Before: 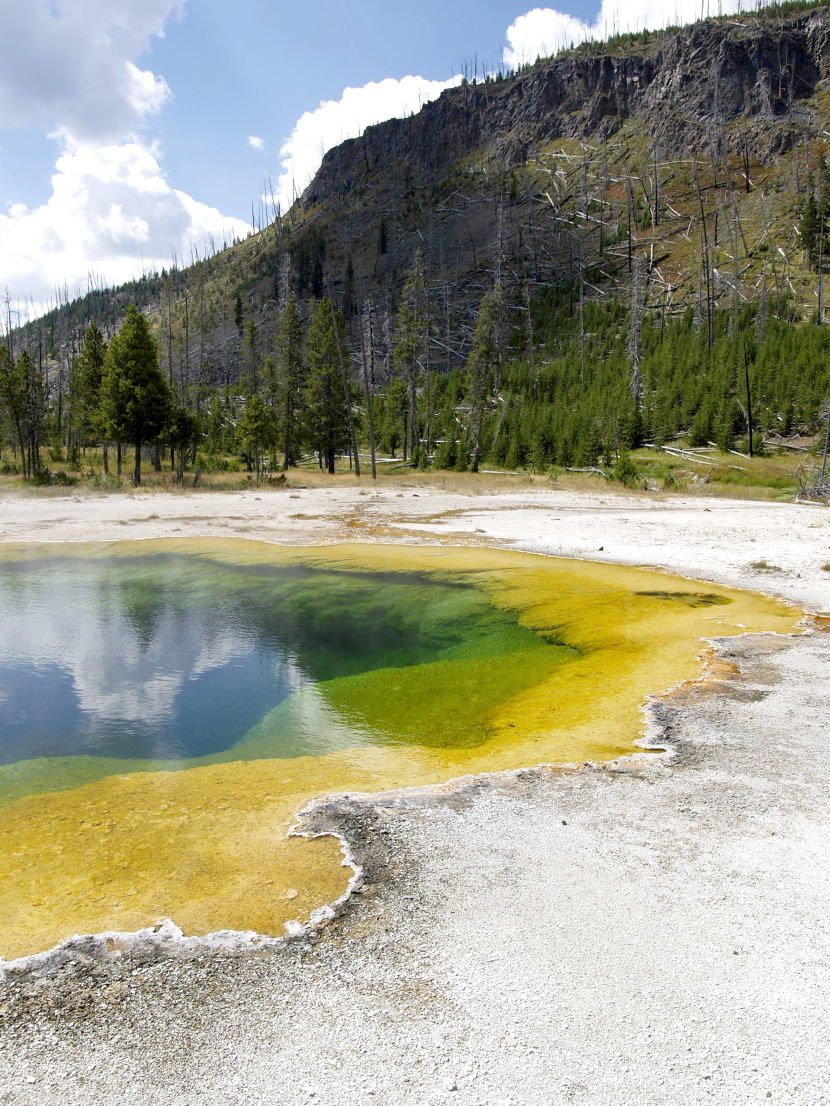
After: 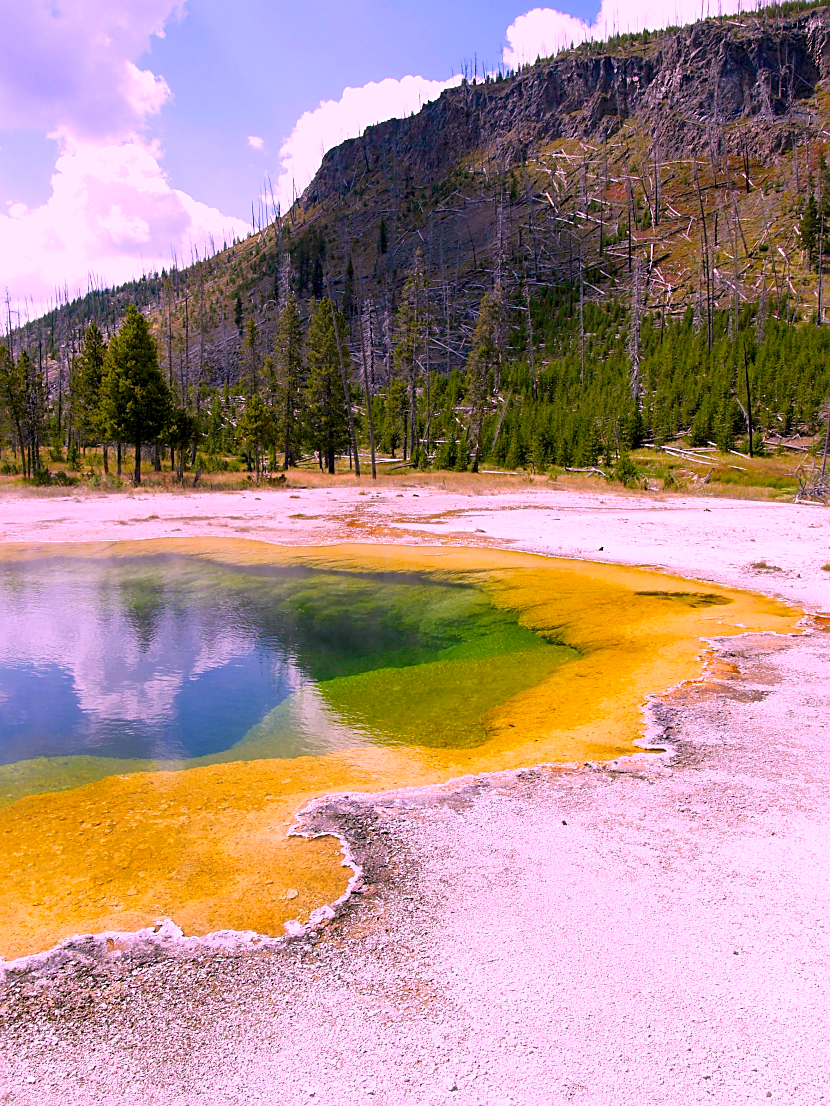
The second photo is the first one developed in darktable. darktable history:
color correction: highlights a* 19.5, highlights b* -11.53, saturation 1.69
sharpen: on, module defaults
